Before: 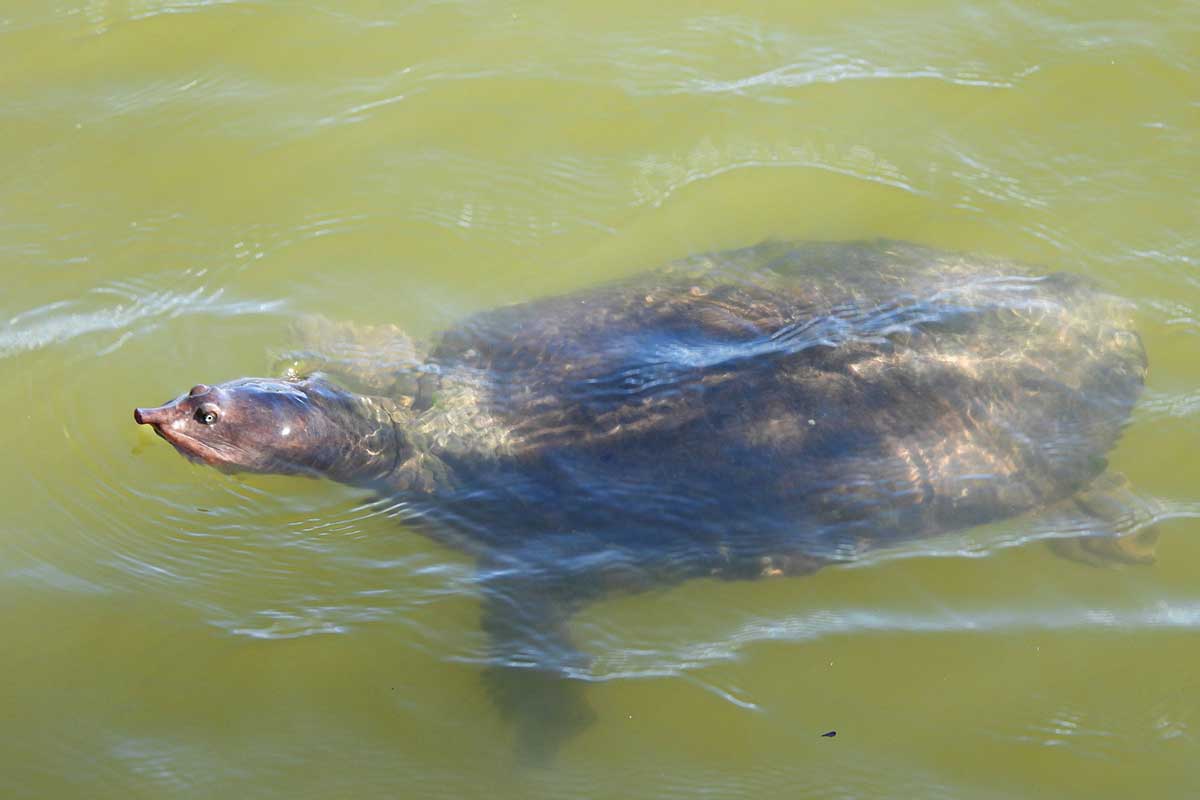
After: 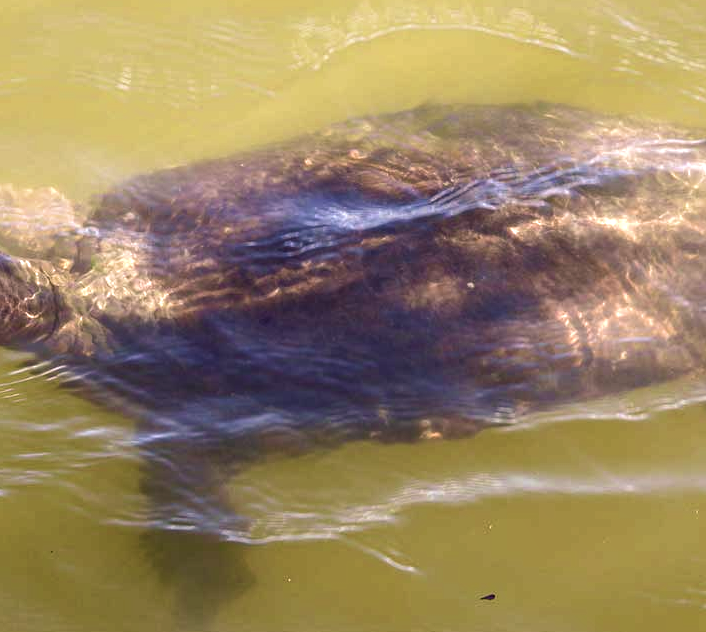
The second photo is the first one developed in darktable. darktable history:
color correction: highlights a* 10.16, highlights b* 9.64, shadows a* 9.15, shadows b* 7.72, saturation 0.805
local contrast: on, module defaults
tone equalizer: edges refinement/feathering 500, mask exposure compensation -1.57 EV, preserve details no
crop and rotate: left 28.47%, top 17.165%, right 12.672%, bottom 3.777%
velvia: strength 44.53%
contrast brightness saturation: contrast 0.071
color balance rgb: shadows lift › luminance -19.616%, perceptual saturation grading › global saturation 20%, perceptual saturation grading › highlights -50.534%, perceptual saturation grading › shadows 30.316%, perceptual brilliance grading › highlights 11.615%, global vibrance 14.199%
base curve: curves: ch0 [(0, 0) (0.74, 0.67) (1, 1)], preserve colors none
